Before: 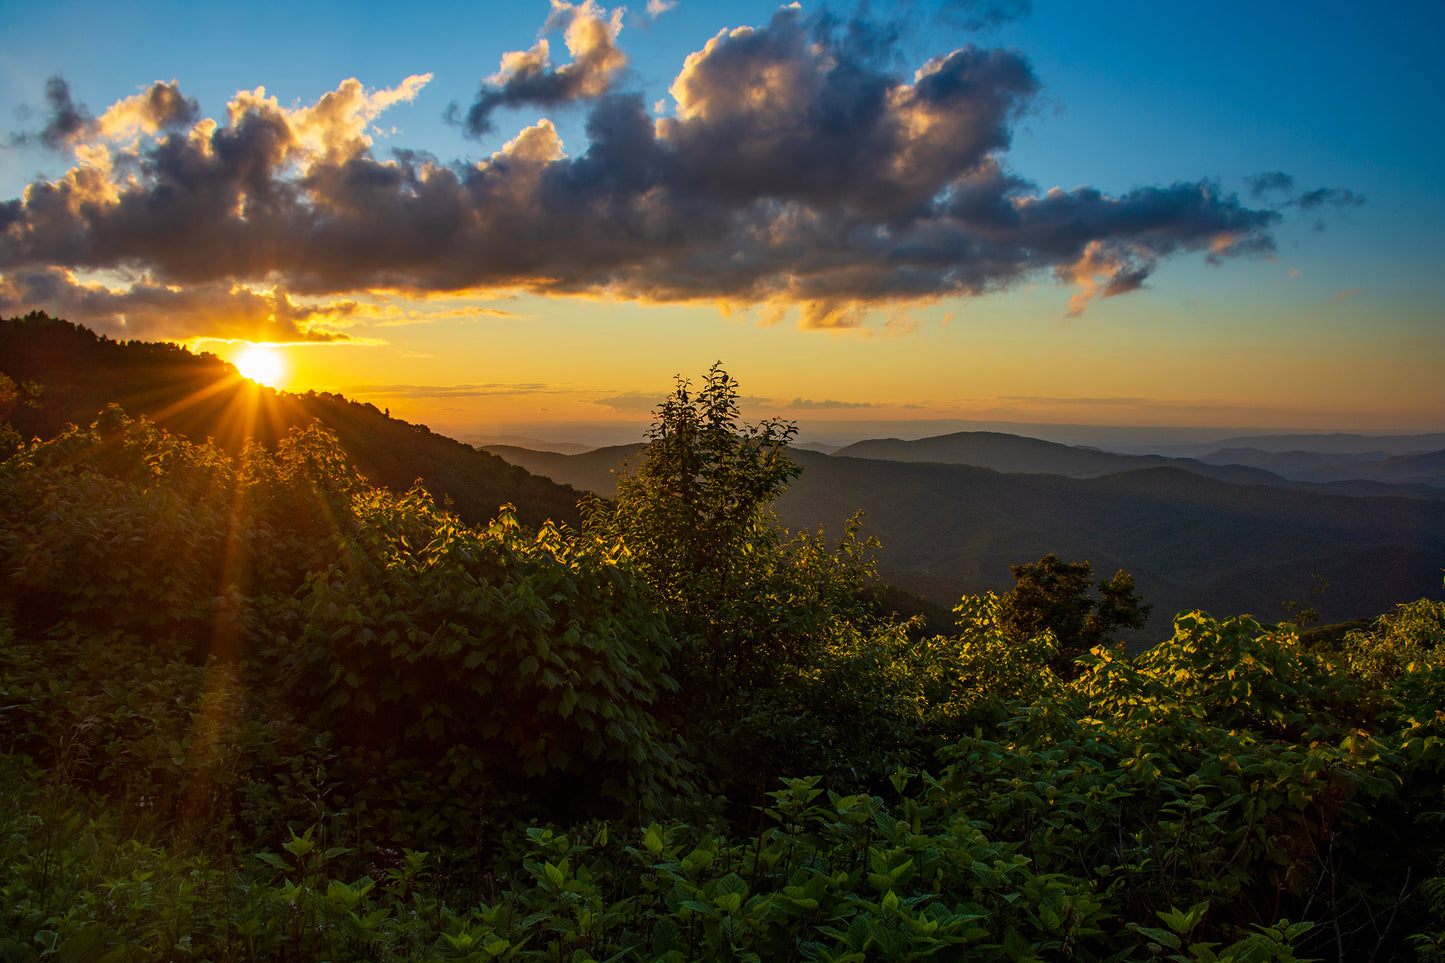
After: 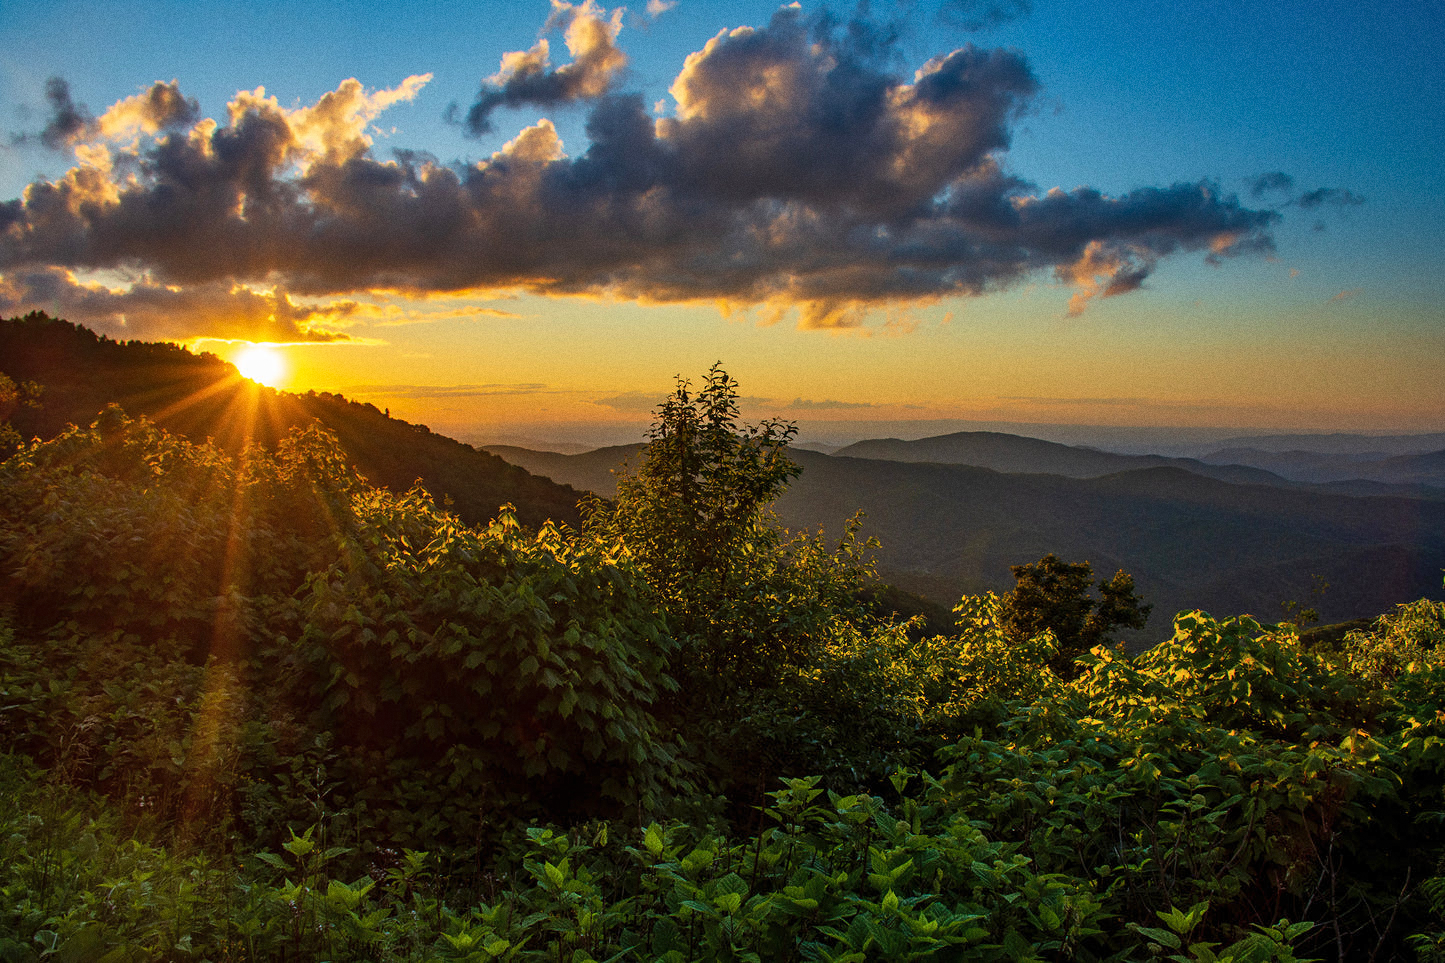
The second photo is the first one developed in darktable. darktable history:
grain: coarseness 0.09 ISO
shadows and highlights: radius 108.52, shadows 44.07, highlights -67.8, low approximation 0.01, soften with gaussian
